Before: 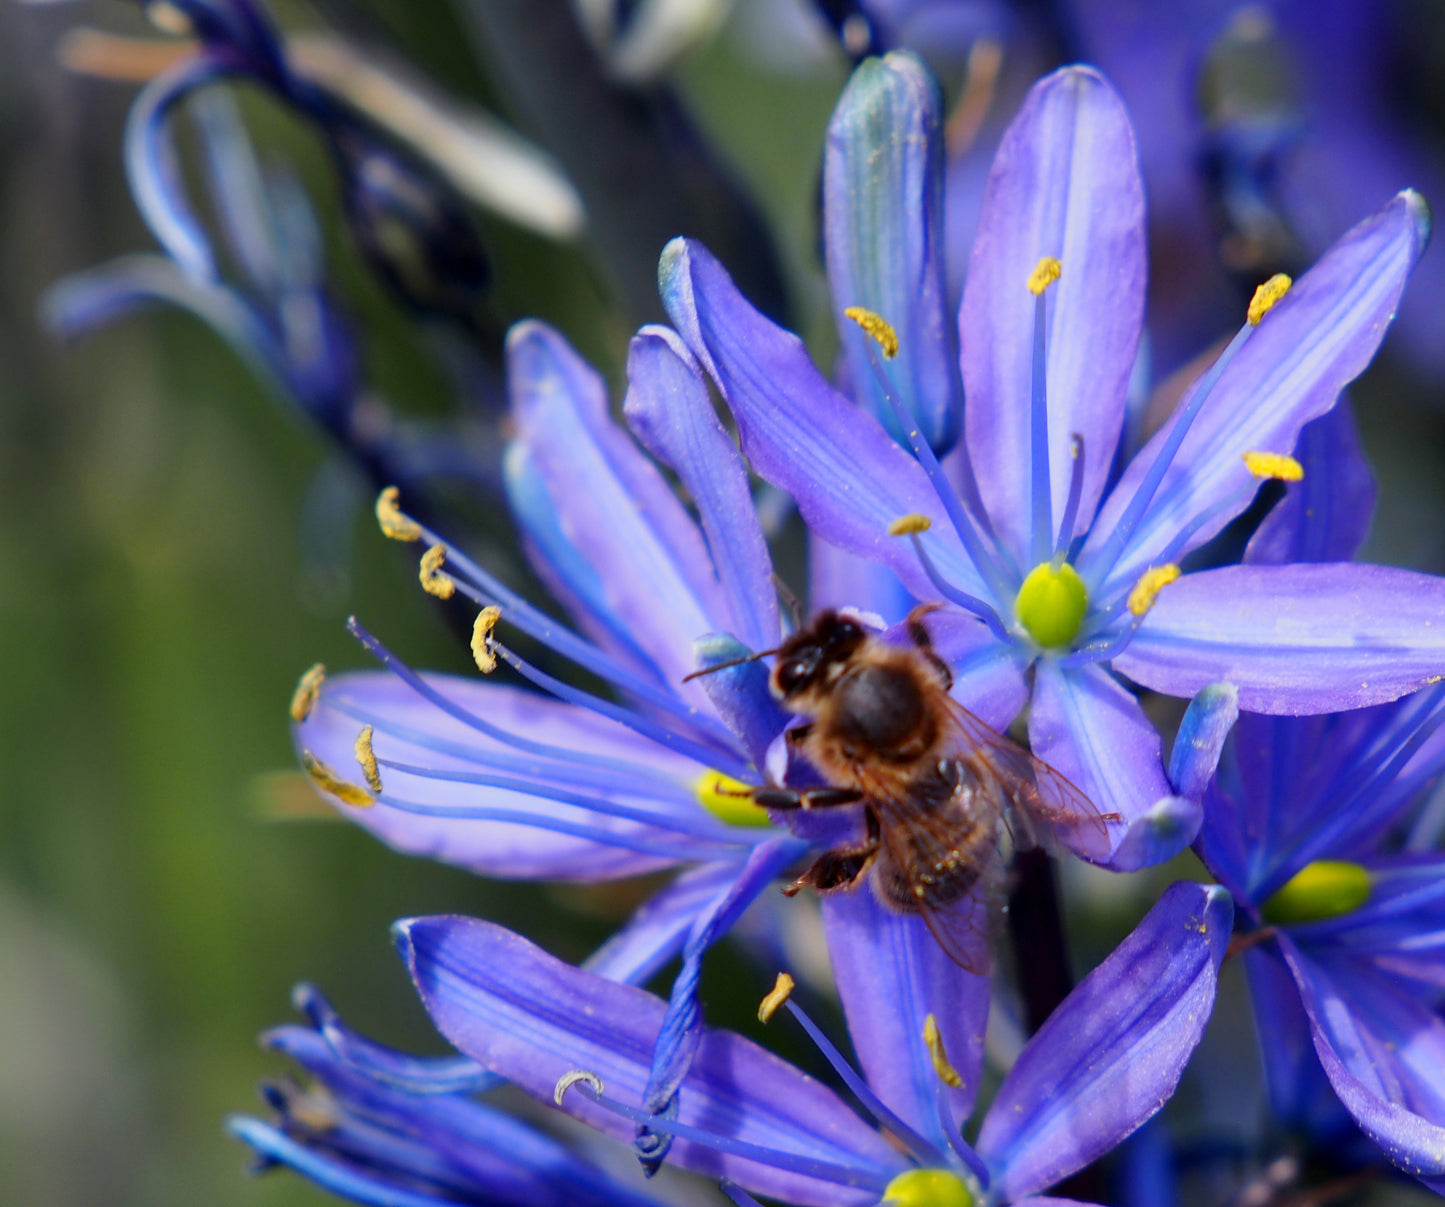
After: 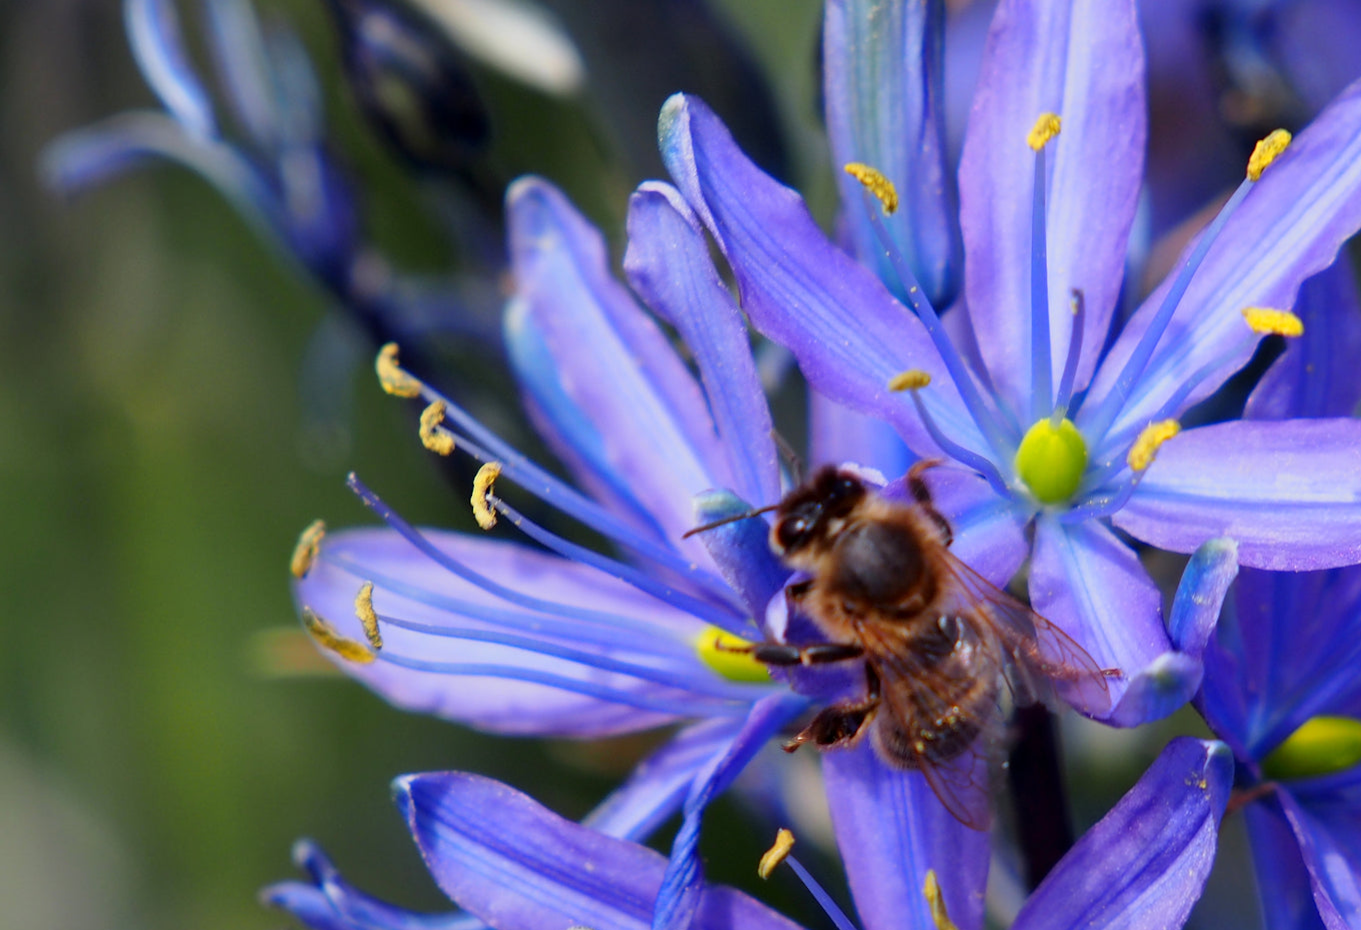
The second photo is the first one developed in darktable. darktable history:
crop and rotate: angle 0.056°, top 11.908%, right 5.691%, bottom 10.934%
